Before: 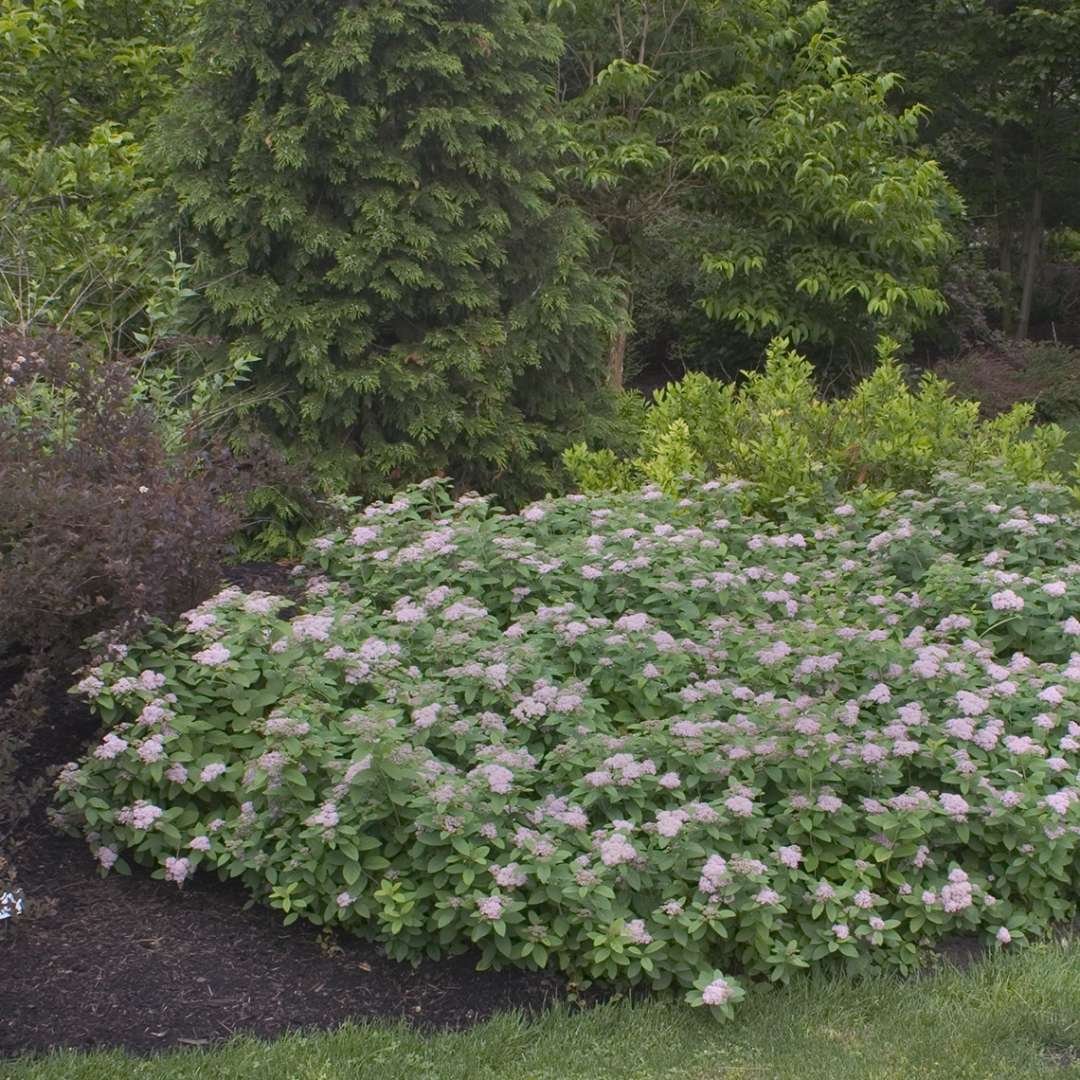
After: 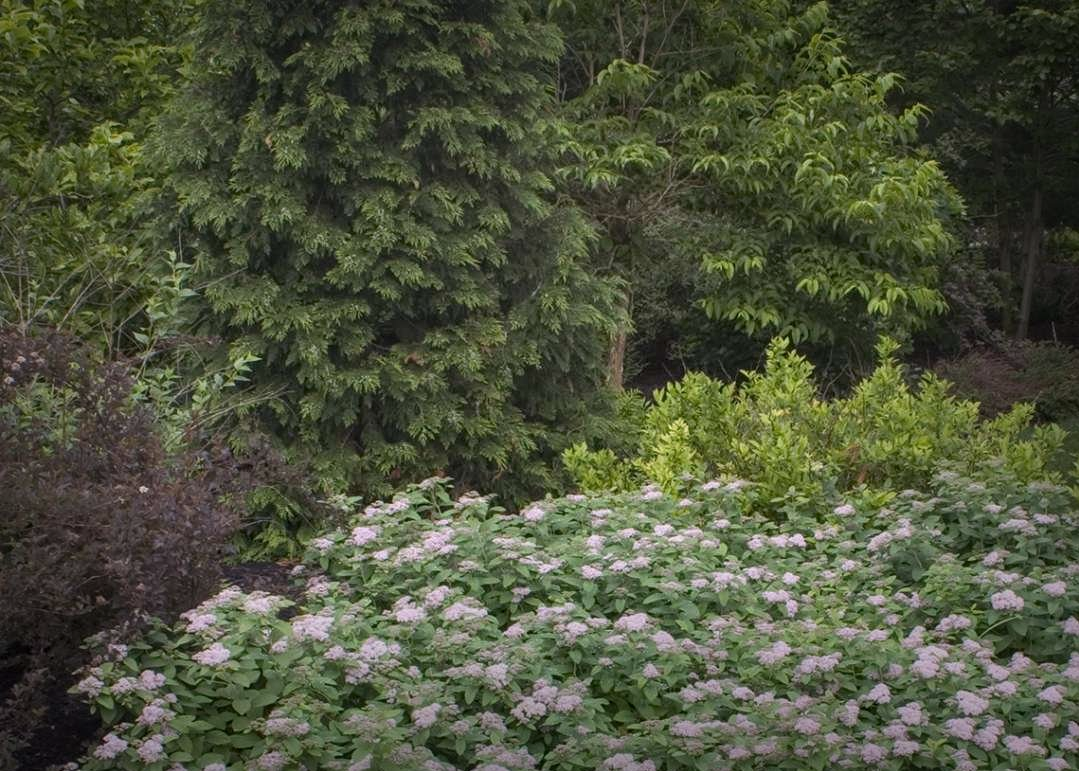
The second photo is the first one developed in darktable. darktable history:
crop: bottom 28.576%
vignetting: fall-off start 53.2%, brightness -0.594, saturation 0, automatic ratio true, width/height ratio 1.313, shape 0.22, unbound false
local contrast: highlights 55%, shadows 52%, detail 130%, midtone range 0.452
